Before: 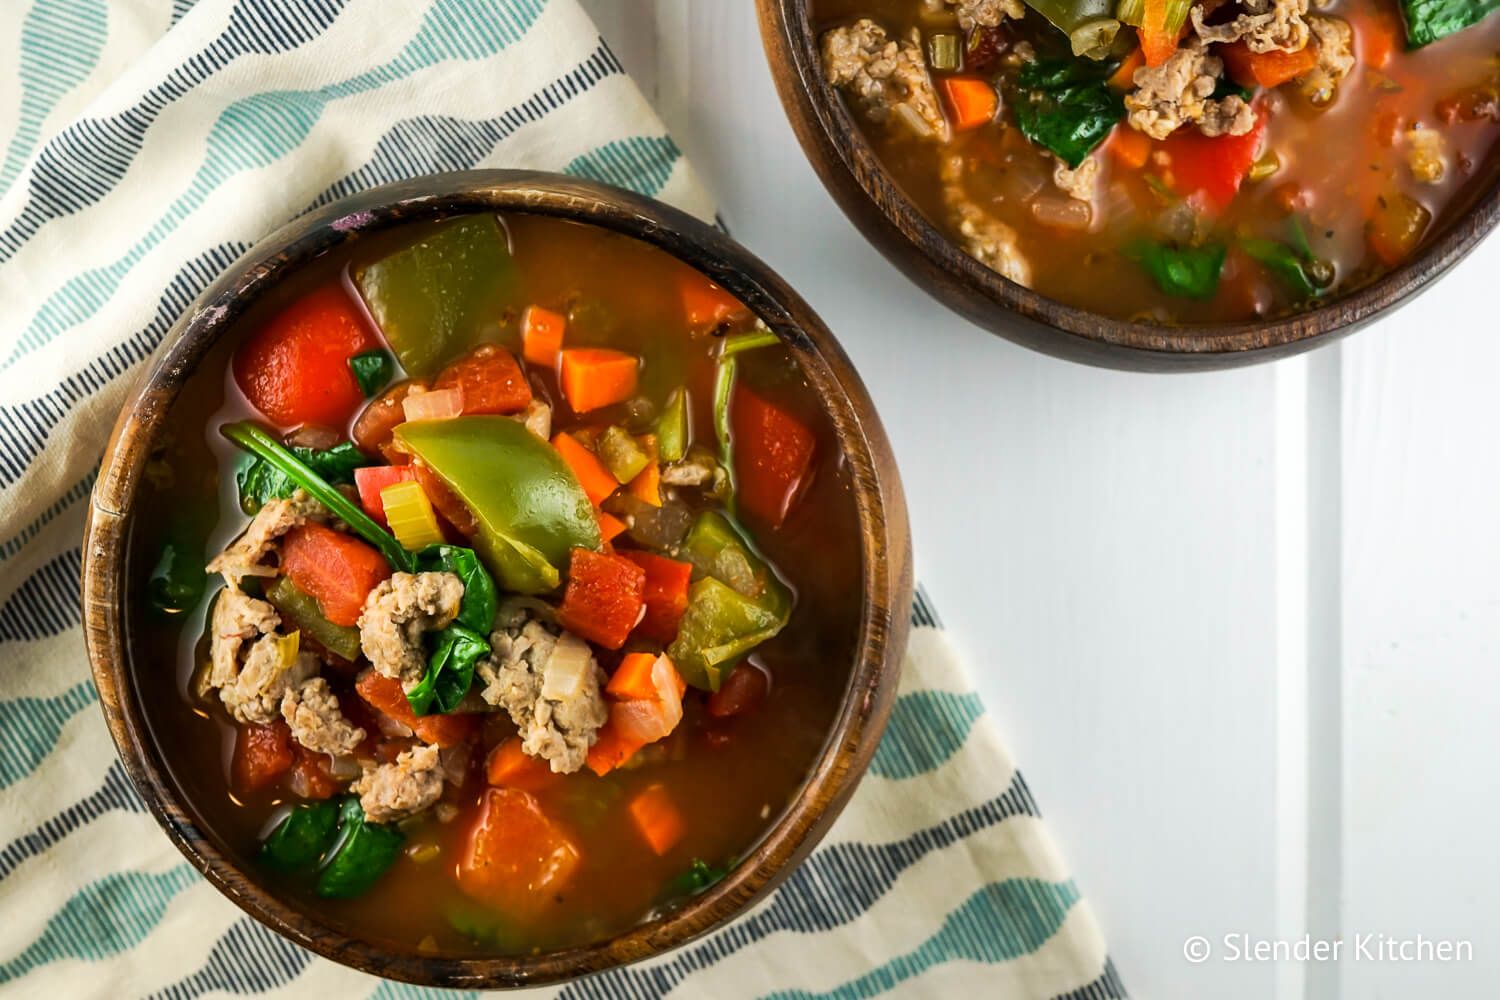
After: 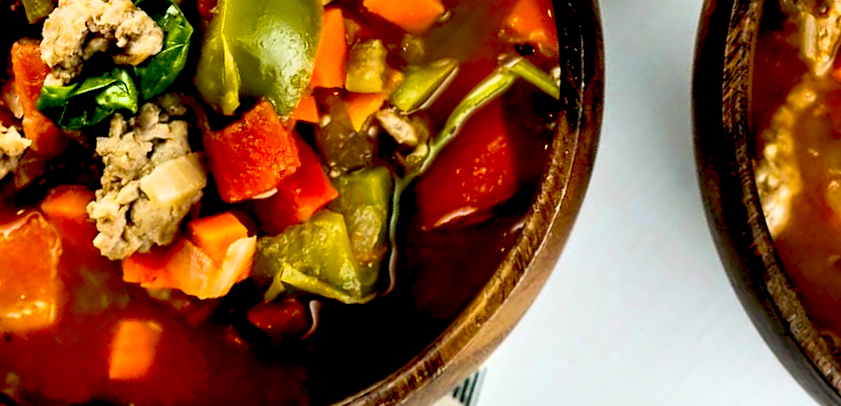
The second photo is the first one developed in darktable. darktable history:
contrast equalizer: octaves 7, y [[0.6 ×6], [0.55 ×6], [0 ×6], [0 ×6], [0 ×6]], mix 0.311
exposure: black level correction 0.03, exposure -0.077 EV, compensate highlight preservation false
base curve: curves: ch0 [(0, 0) (0.688, 0.865) (1, 1)]
shadows and highlights: low approximation 0.01, soften with gaussian
crop and rotate: angle -44.93°, top 16.444%, right 0.815%, bottom 11.671%
color zones: curves: ch0 [(0.254, 0.492) (0.724, 0.62)]; ch1 [(0.25, 0.528) (0.719, 0.796)]; ch2 [(0, 0.472) (0.25, 0.5) (0.73, 0.184)]
